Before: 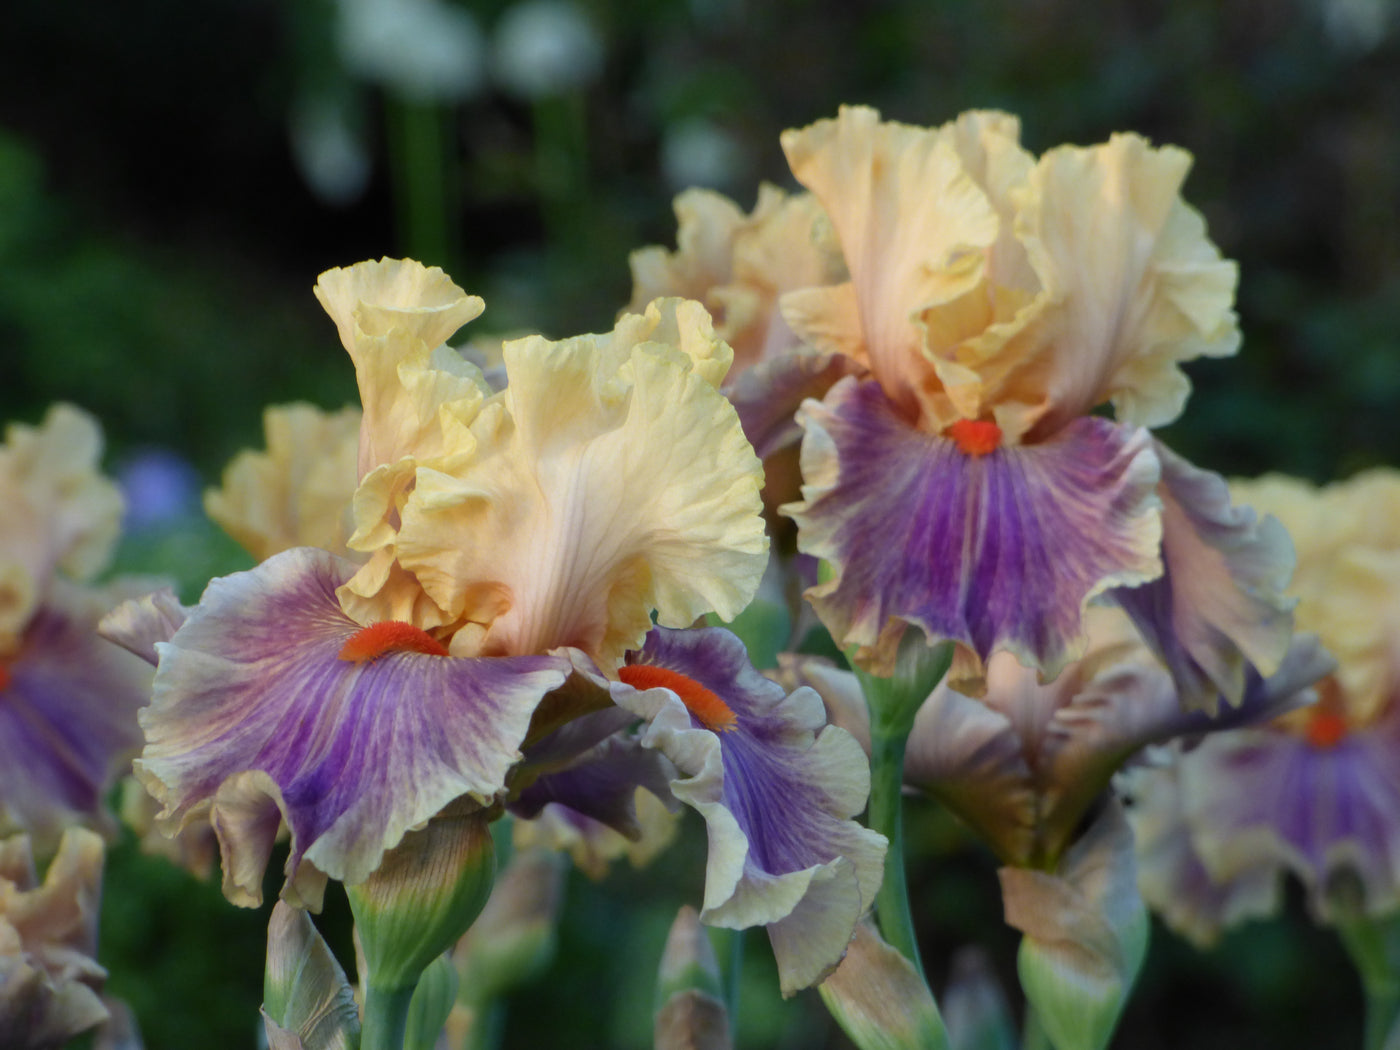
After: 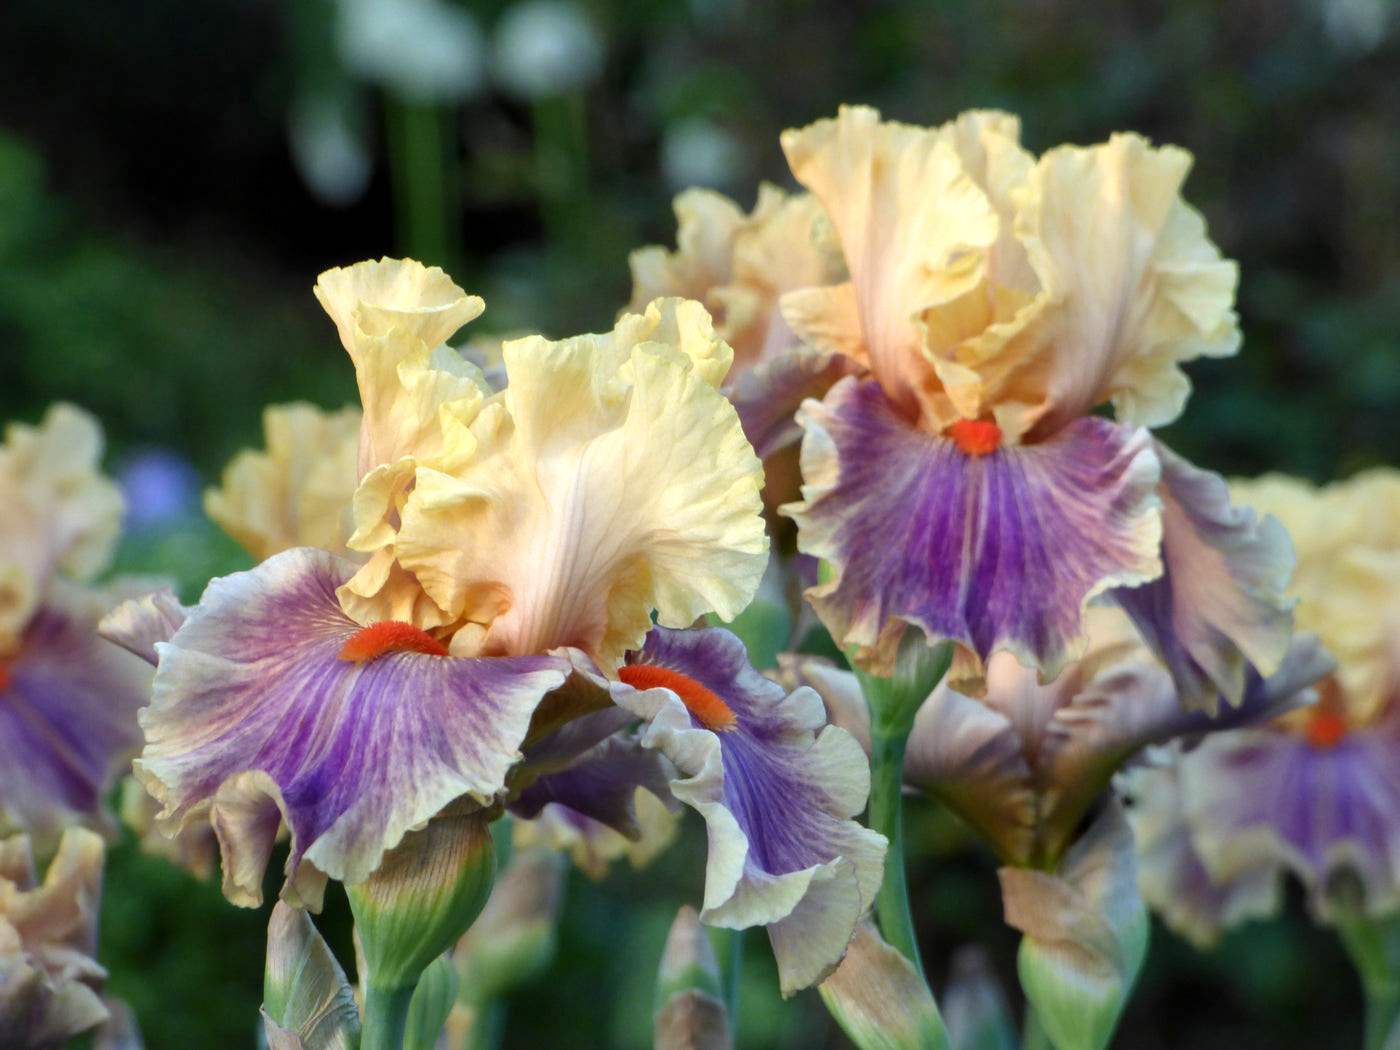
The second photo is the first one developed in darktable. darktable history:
exposure: black level correction 0.001, exposure 0.5 EV, compensate exposure bias true, compensate highlight preservation false
local contrast: mode bilateral grid, contrast 20, coarseness 50, detail 120%, midtone range 0.2
